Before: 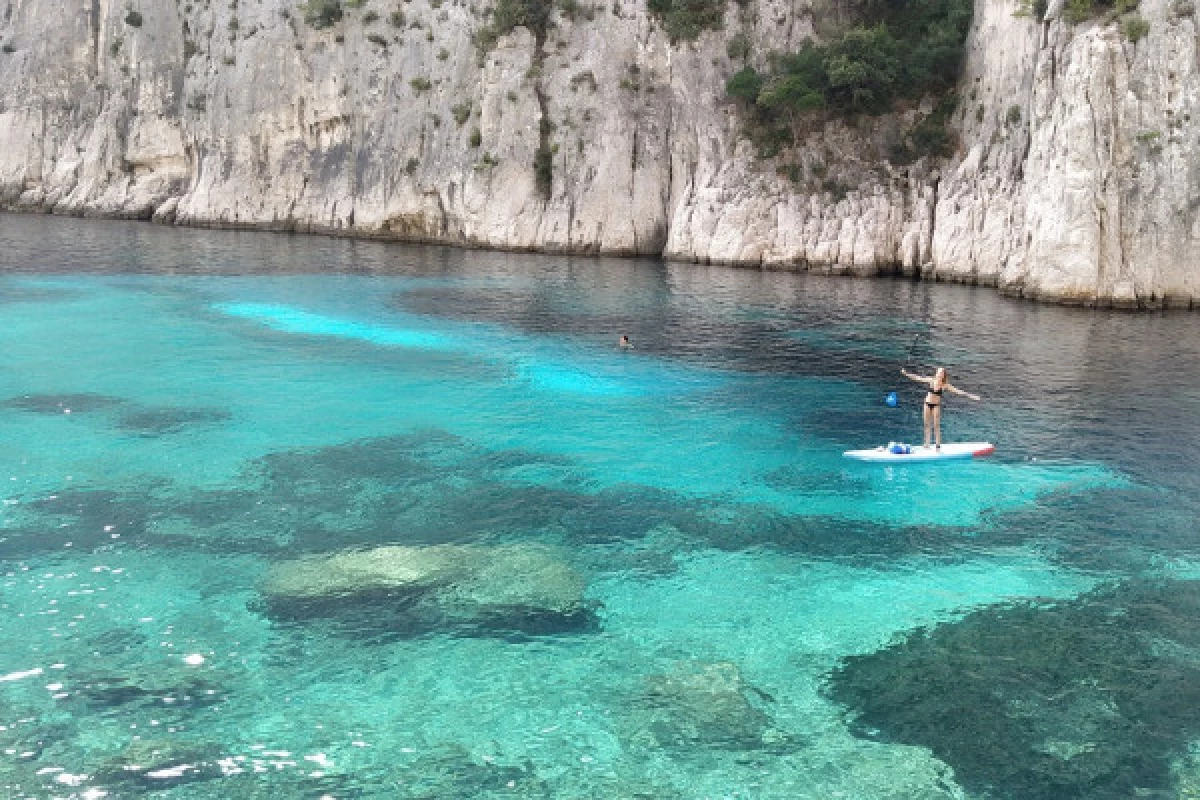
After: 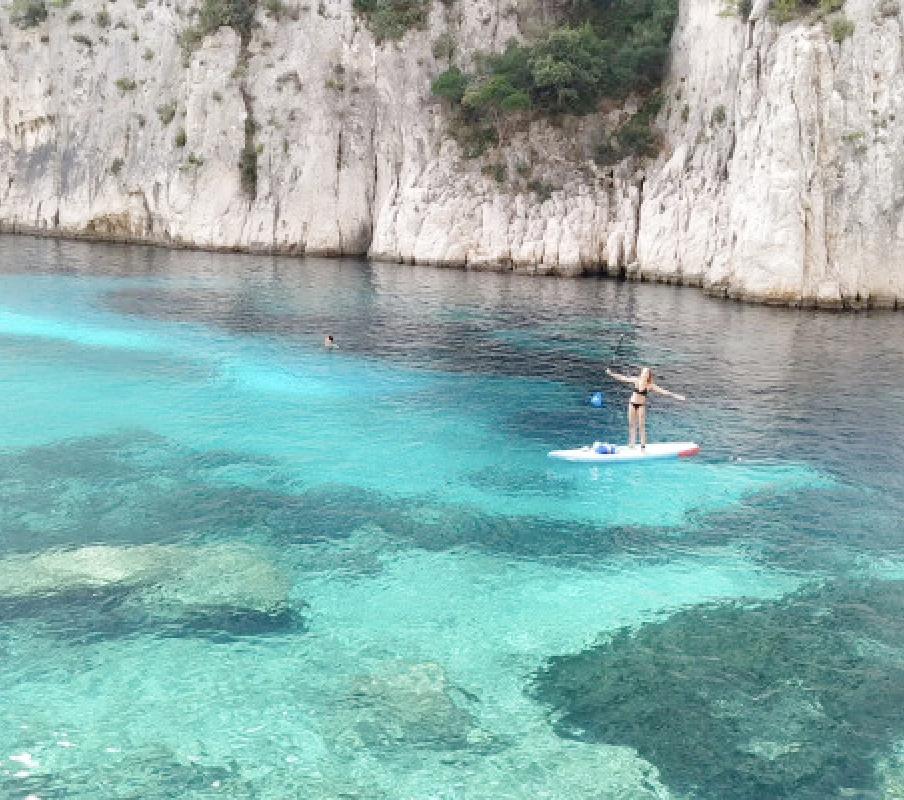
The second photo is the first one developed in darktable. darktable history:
base curve: preserve colors none
tone curve: curves: ch0 [(0, 0) (0.003, 0.004) (0.011, 0.015) (0.025, 0.033) (0.044, 0.059) (0.069, 0.093) (0.1, 0.133) (0.136, 0.182) (0.177, 0.237) (0.224, 0.3) (0.277, 0.369) (0.335, 0.437) (0.399, 0.511) (0.468, 0.584) (0.543, 0.656) (0.623, 0.729) (0.709, 0.8) (0.801, 0.872) (0.898, 0.935) (1, 1)], preserve colors none
tone equalizer: -8 EV -0.55 EV
crop and rotate: left 24.6%
